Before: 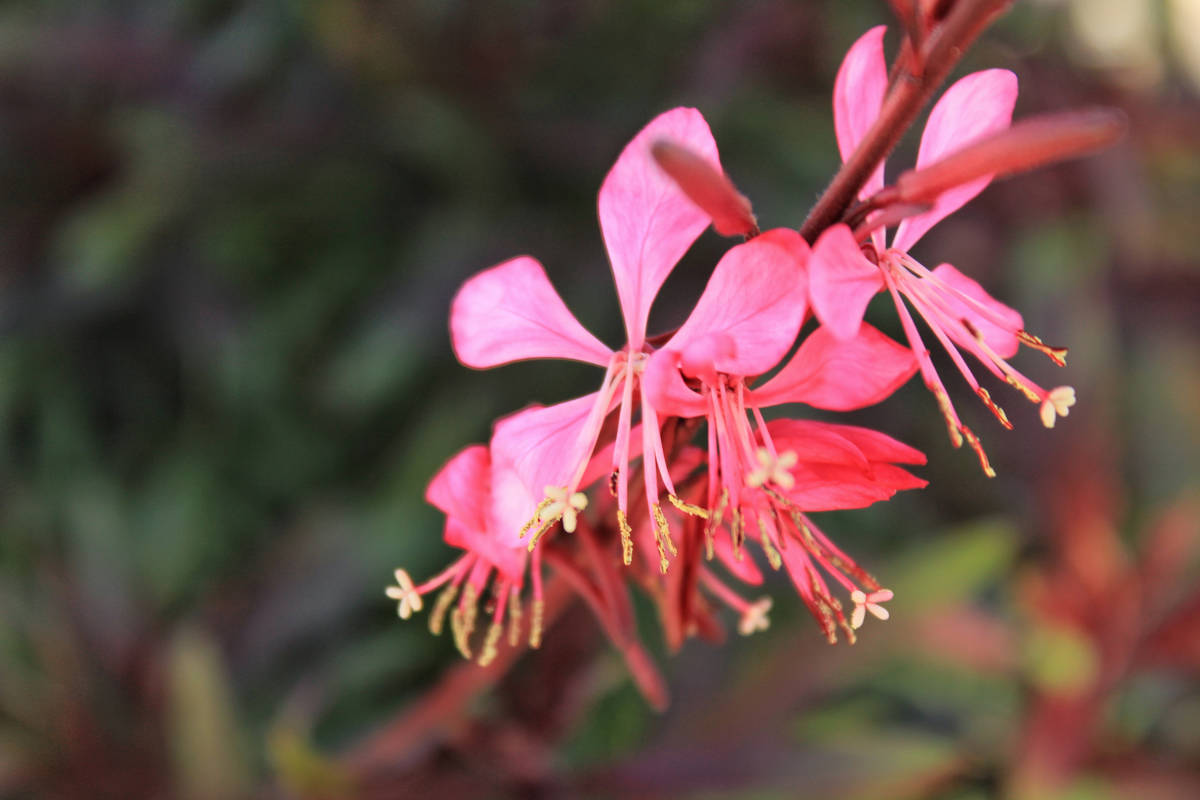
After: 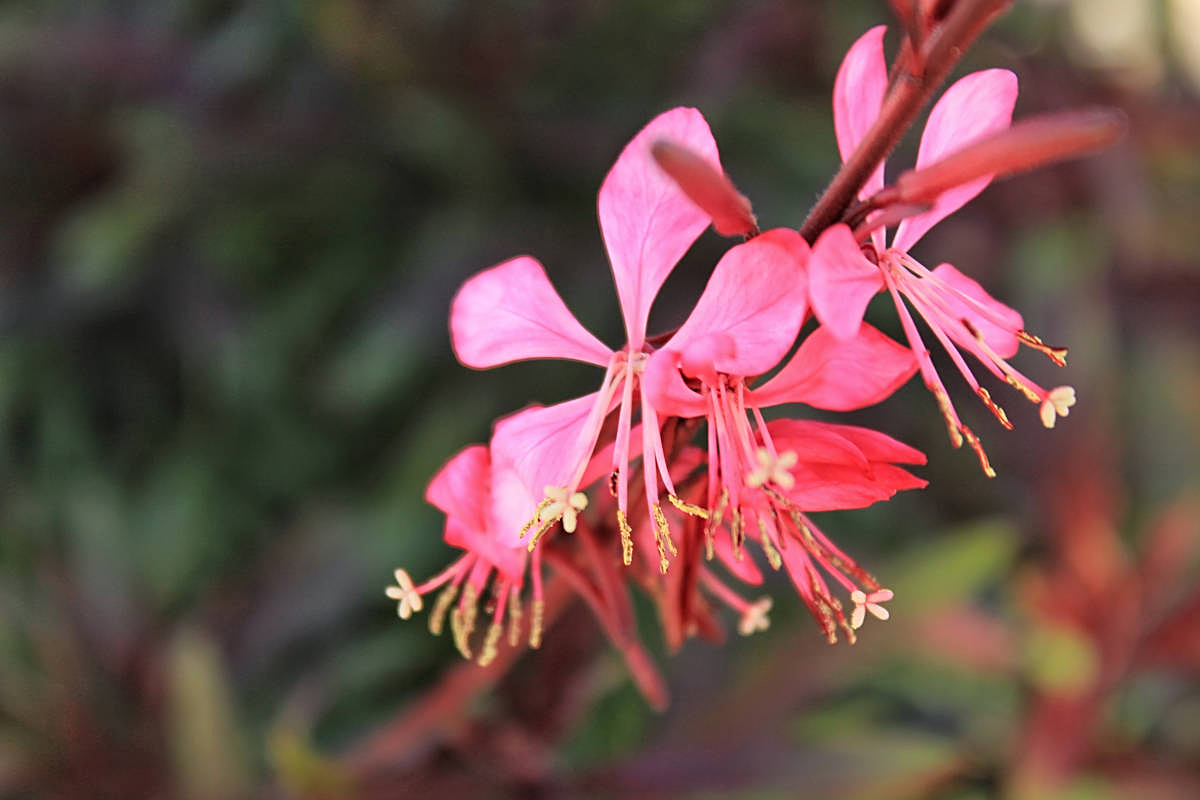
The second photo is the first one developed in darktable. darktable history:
sharpen: on, module defaults
shadows and highlights: shadows 20.91, highlights -35.45, soften with gaussian
